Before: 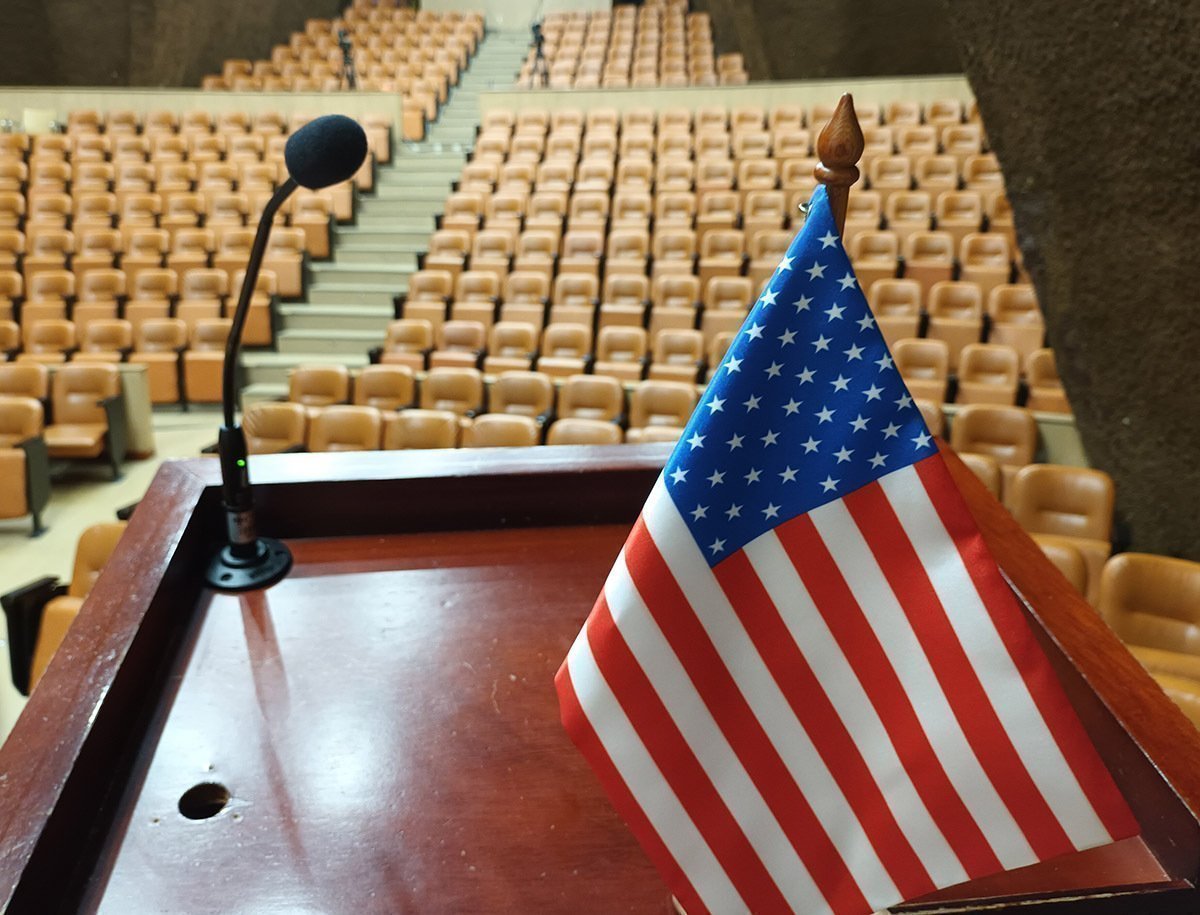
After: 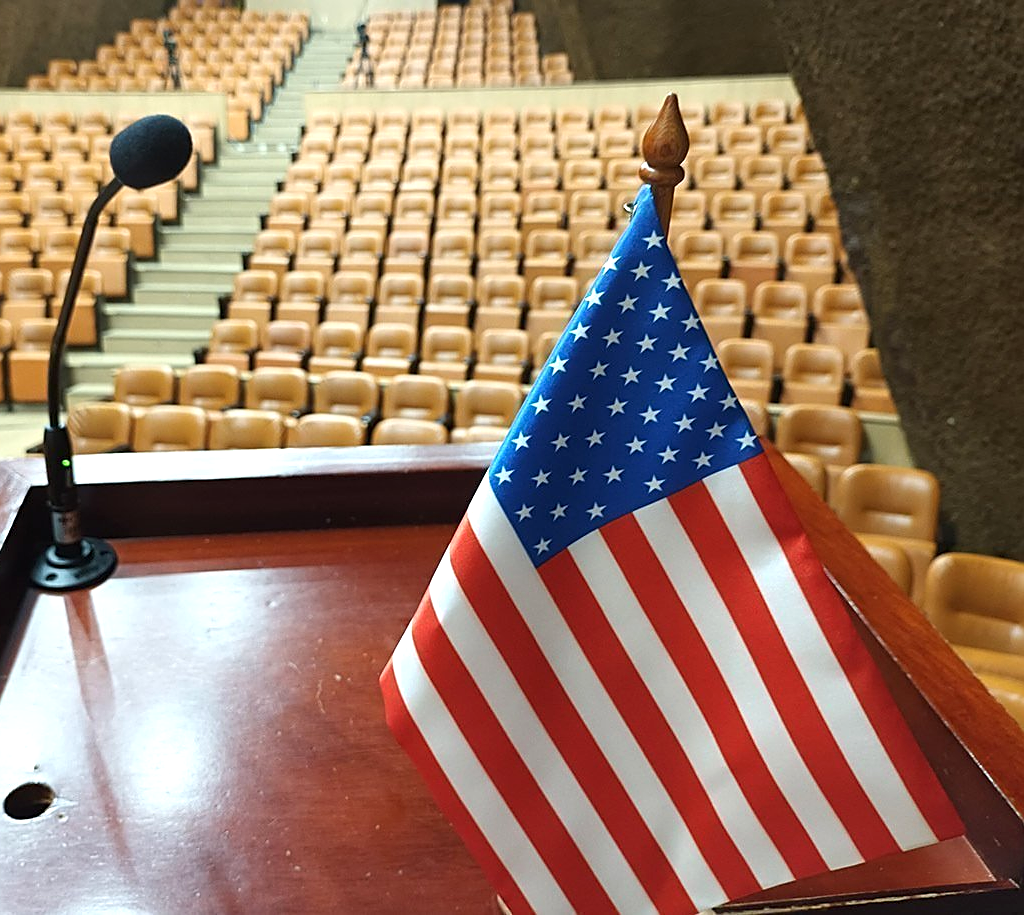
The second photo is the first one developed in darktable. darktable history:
sharpen: on, module defaults
crop and rotate: left 14.588%
exposure: exposure 0.354 EV, compensate exposure bias true, compensate highlight preservation false
